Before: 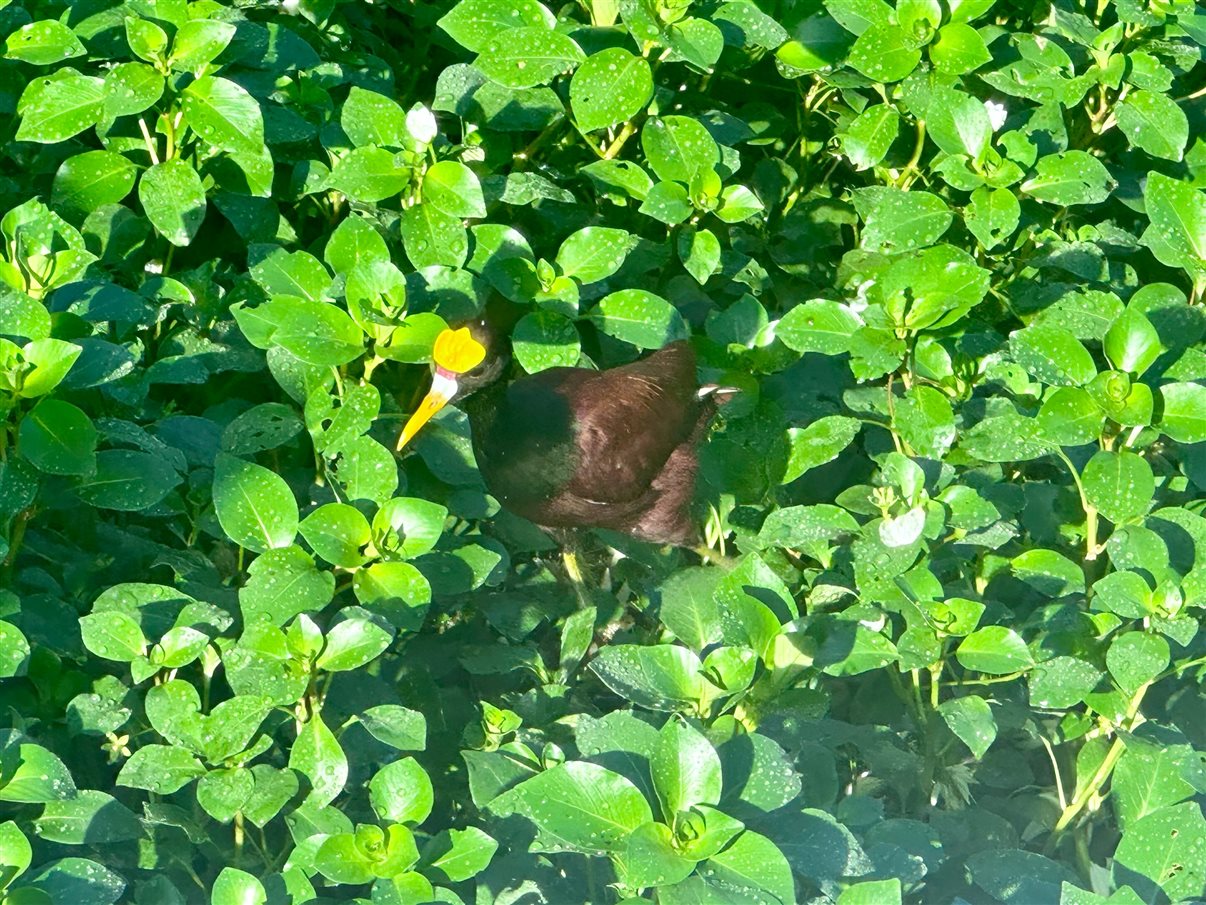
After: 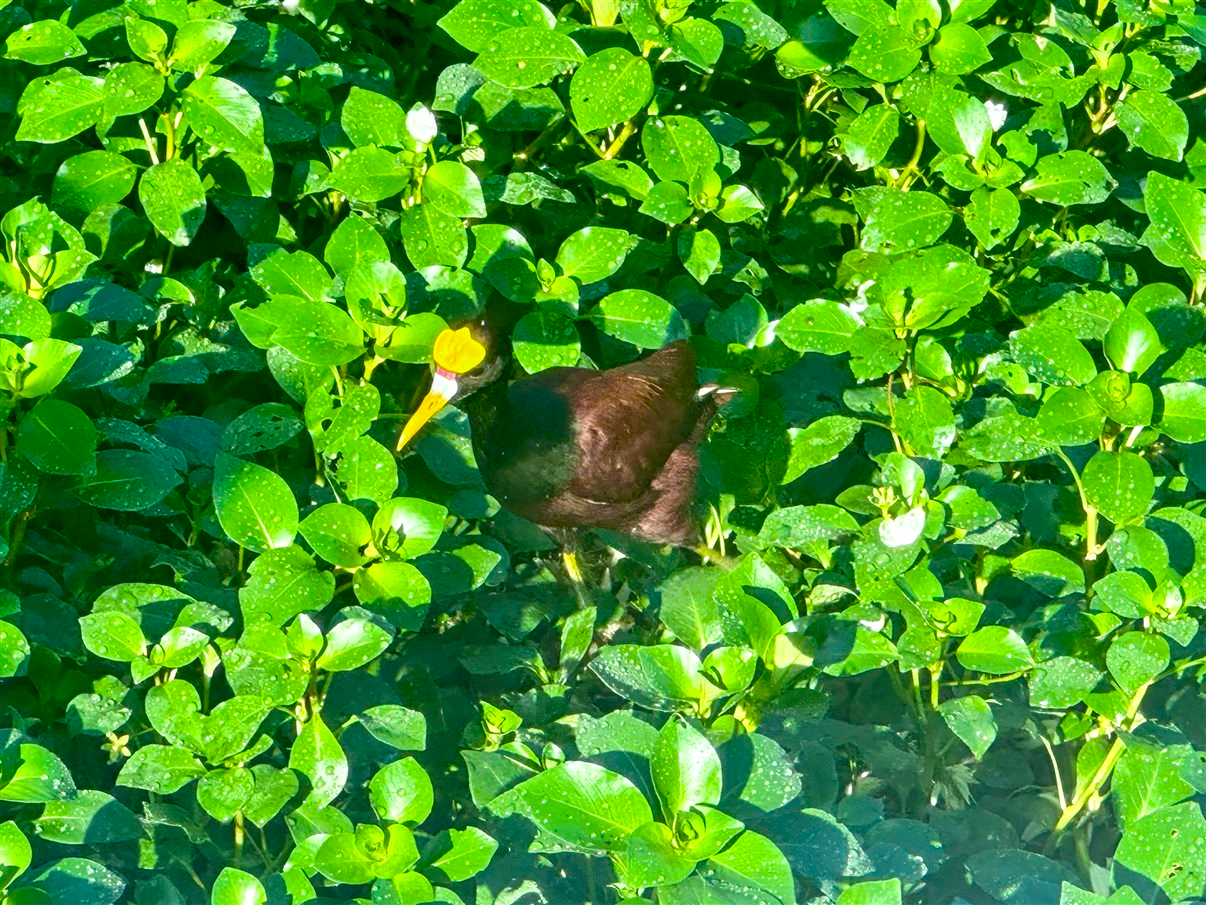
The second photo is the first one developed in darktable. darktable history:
local contrast: detail 130%
color balance rgb: perceptual saturation grading › global saturation 25%, global vibrance 20%
white balance: emerald 1
